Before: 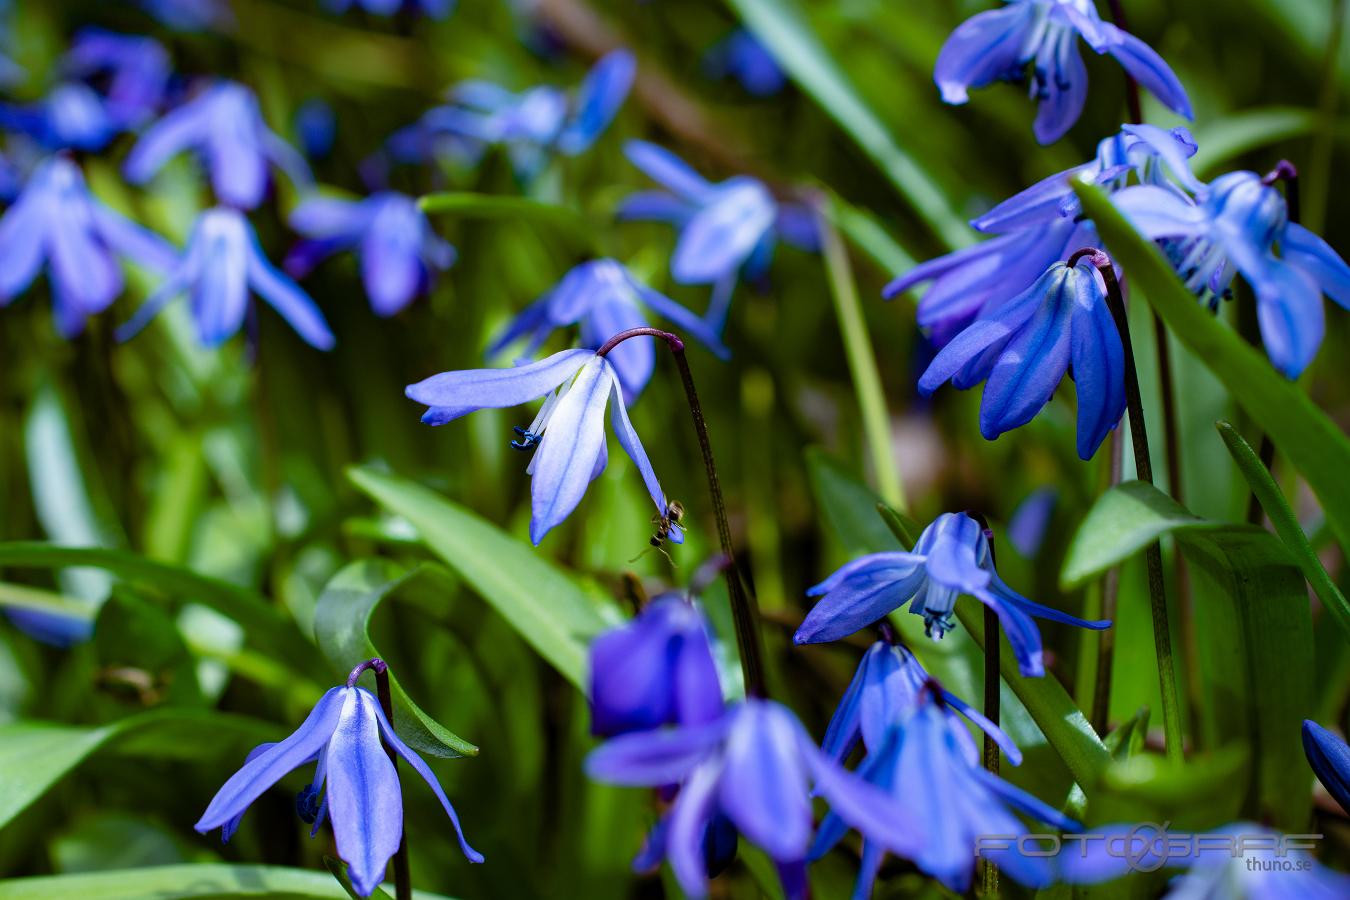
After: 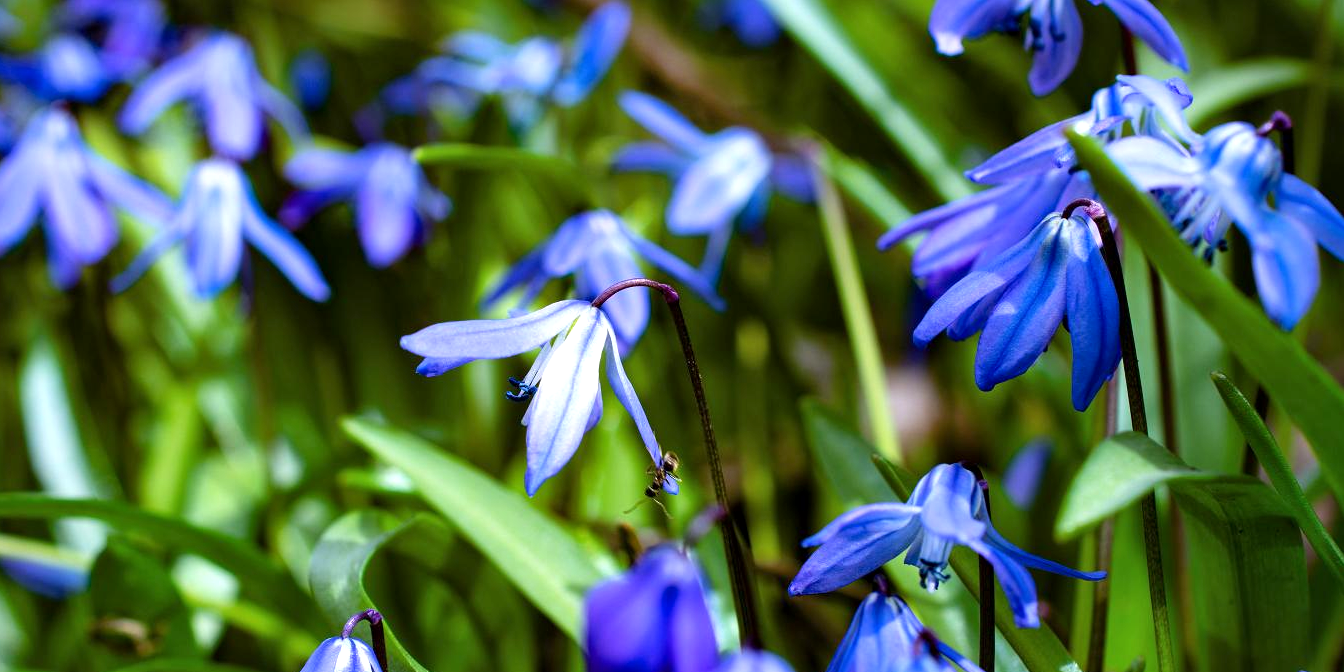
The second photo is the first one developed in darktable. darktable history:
local contrast: mode bilateral grid, contrast 20, coarseness 50, detail 120%, midtone range 0.2
exposure: black level correction 0, exposure 0.5 EV, compensate highlight preservation false
crop: left 0.387%, top 5.469%, bottom 19.809%
